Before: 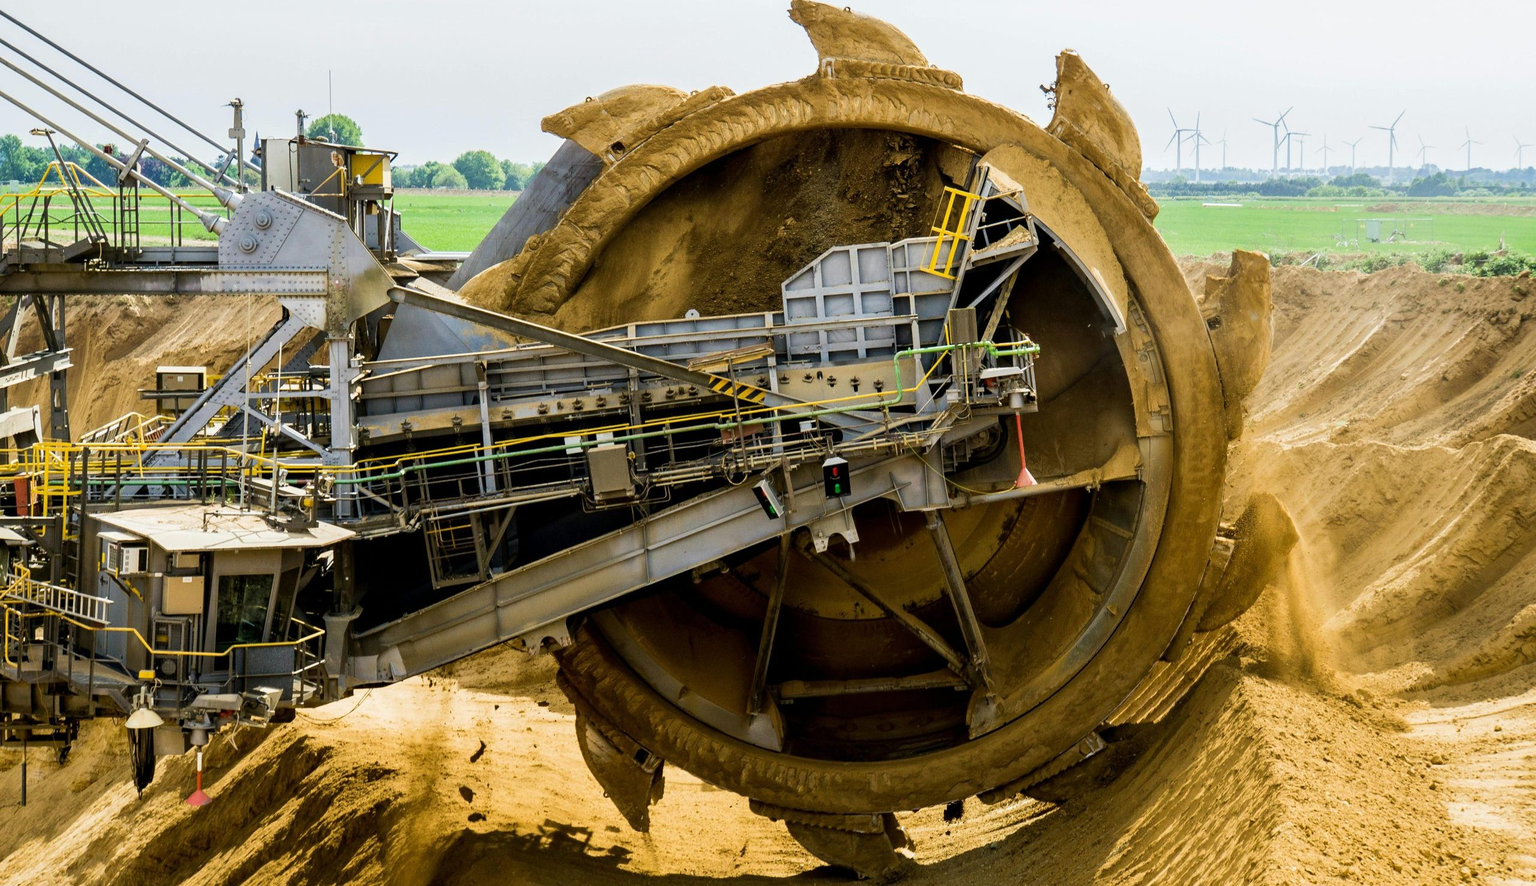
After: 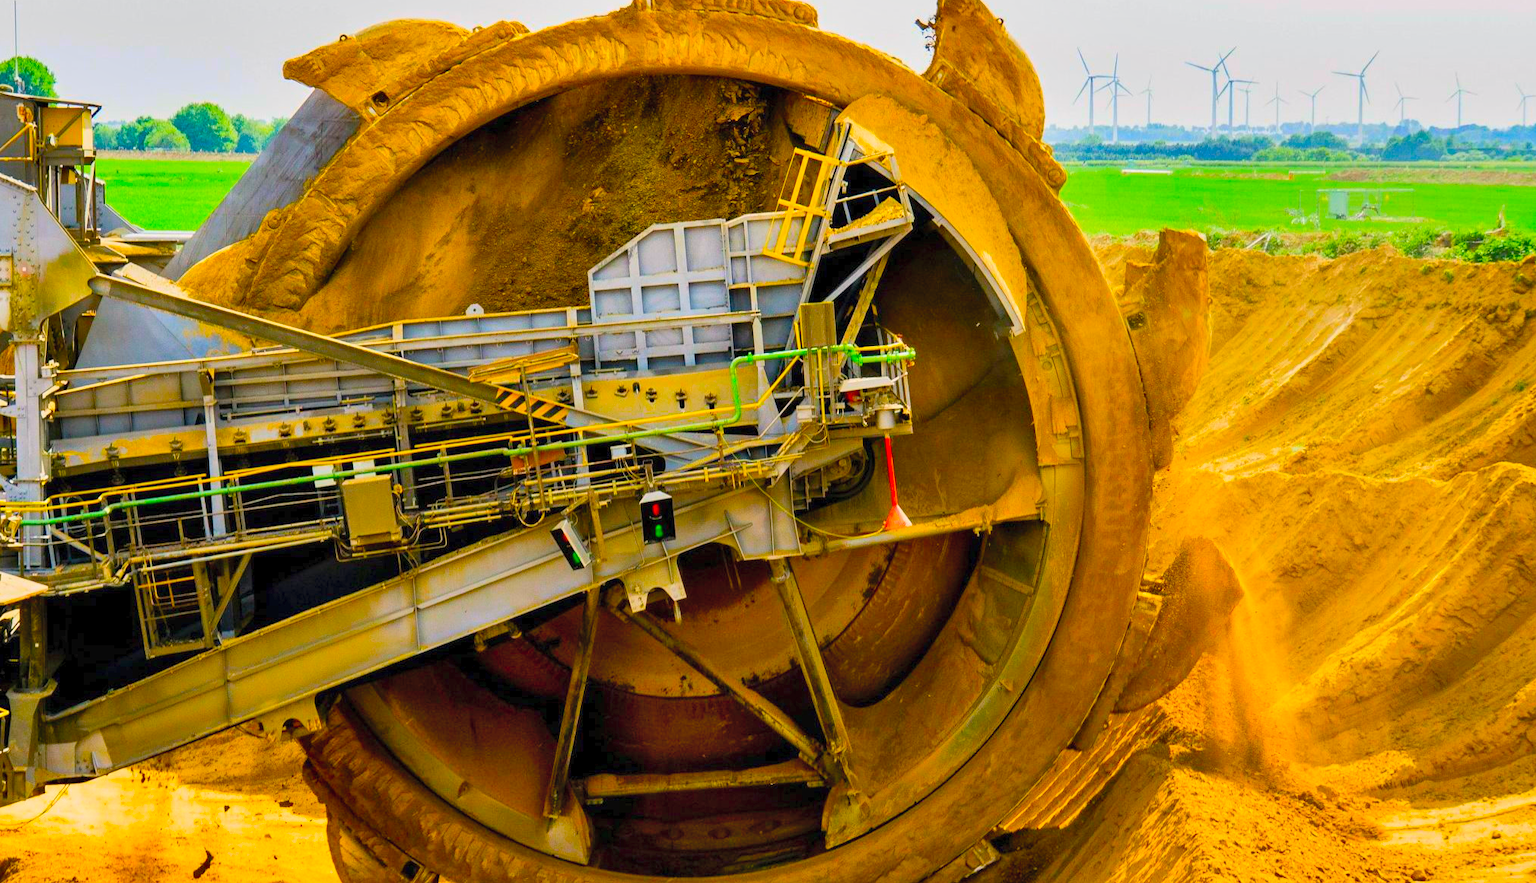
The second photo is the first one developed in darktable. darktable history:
shadows and highlights: soften with gaussian
color correction: highlights a* 3.84, highlights b* 5.07
contrast brightness saturation: contrast 0.07, brightness 0.18, saturation 0.4
color balance: input saturation 134.34%, contrast -10.04%, contrast fulcrum 19.67%, output saturation 133.51%
crop and rotate: left 20.74%, top 7.912%, right 0.375%, bottom 13.378%
